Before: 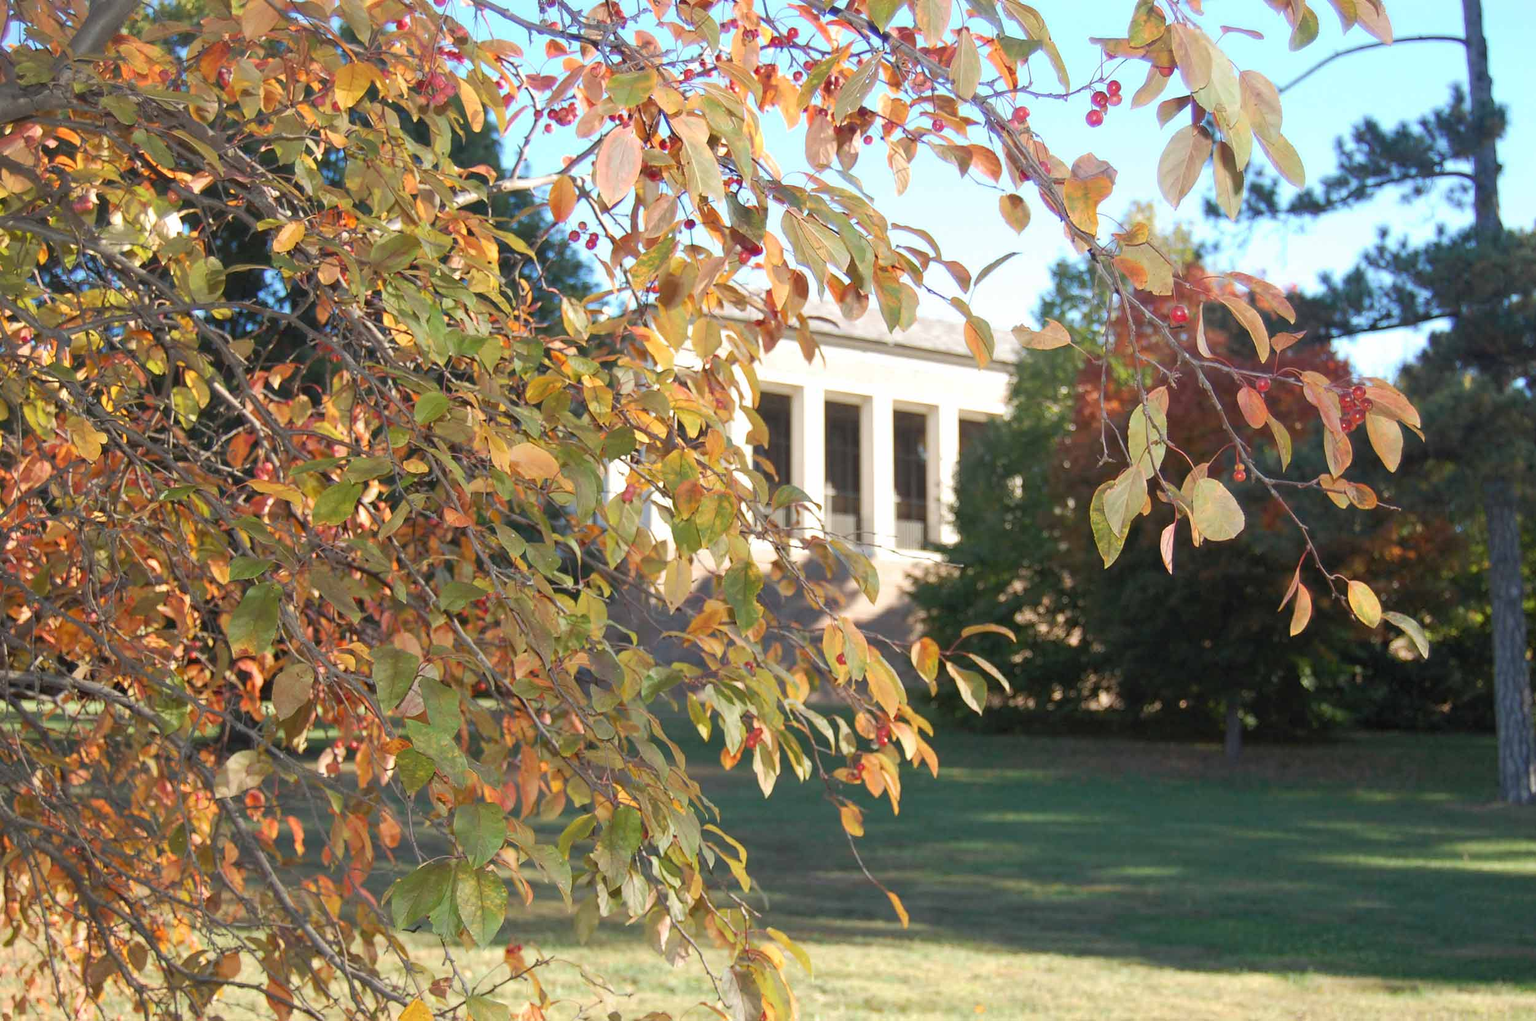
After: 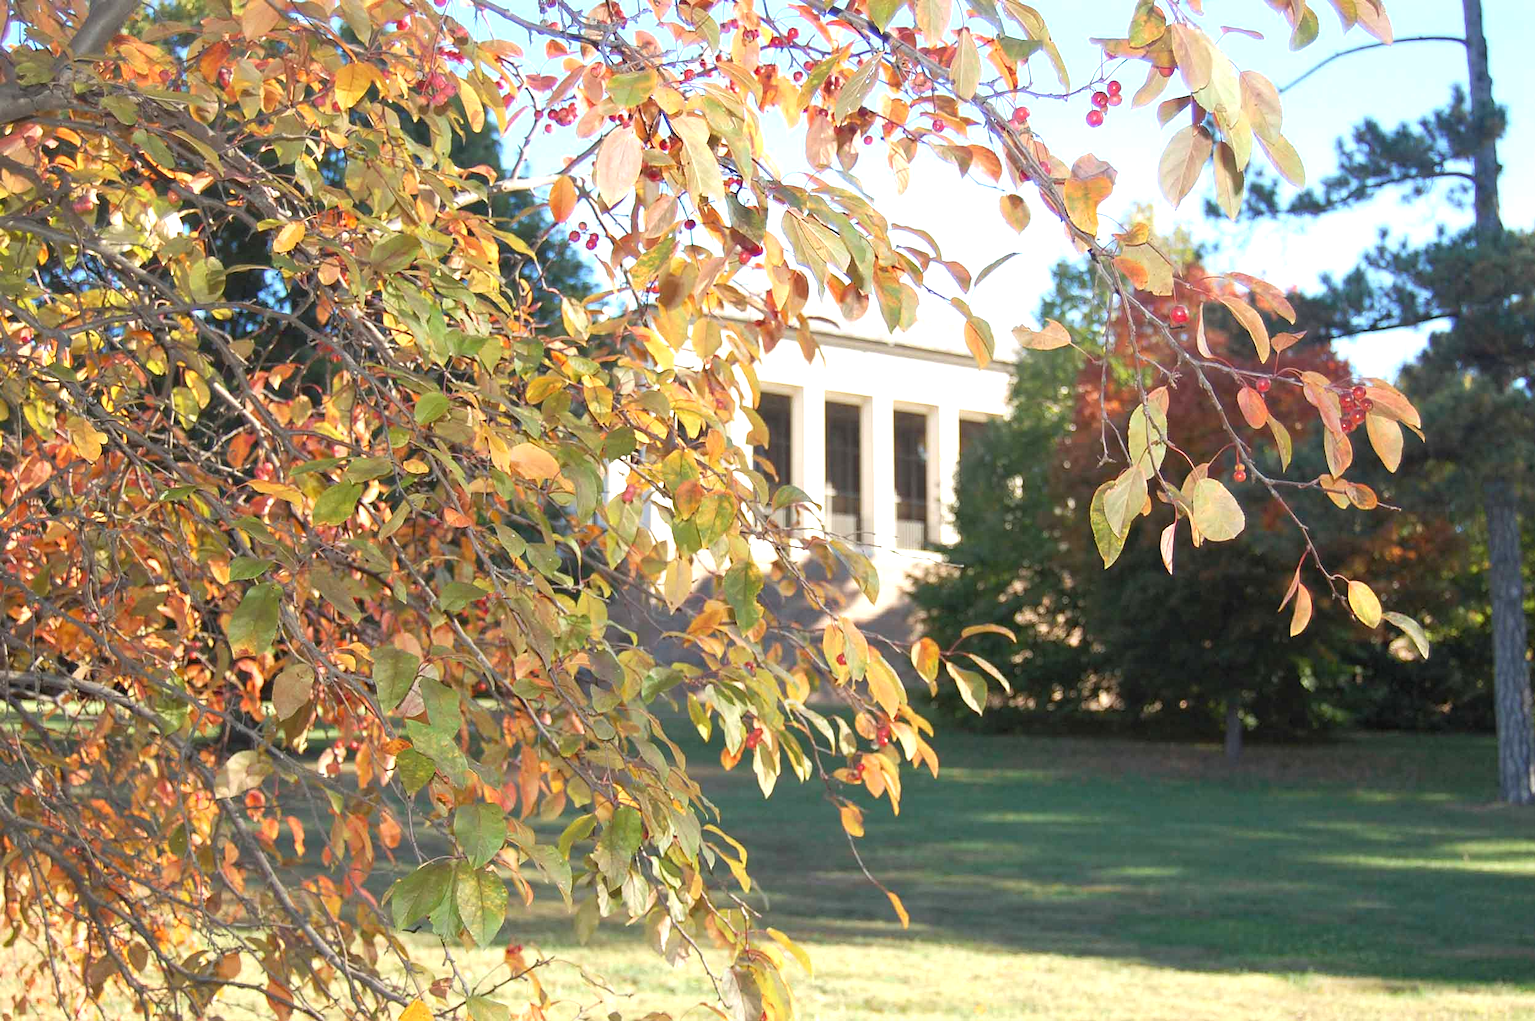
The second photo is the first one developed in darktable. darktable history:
exposure: black level correction 0.001, exposure 0.5 EV, compensate highlight preservation false
sharpen: amount 0.212
